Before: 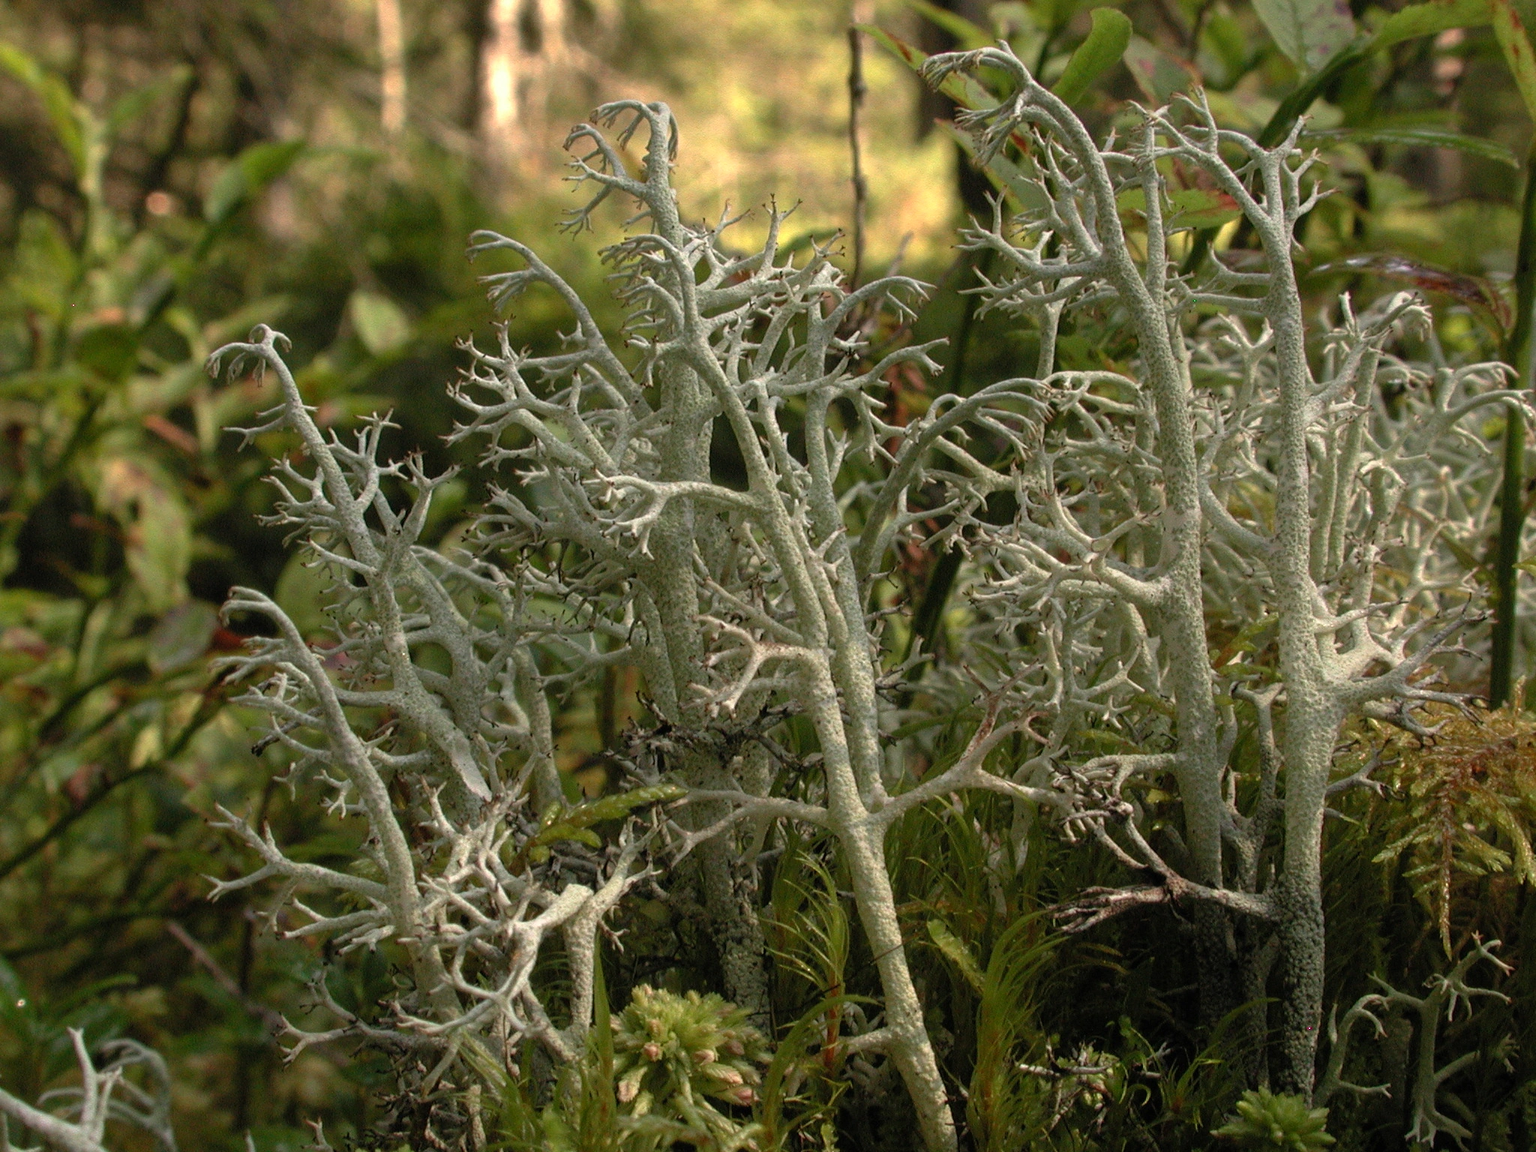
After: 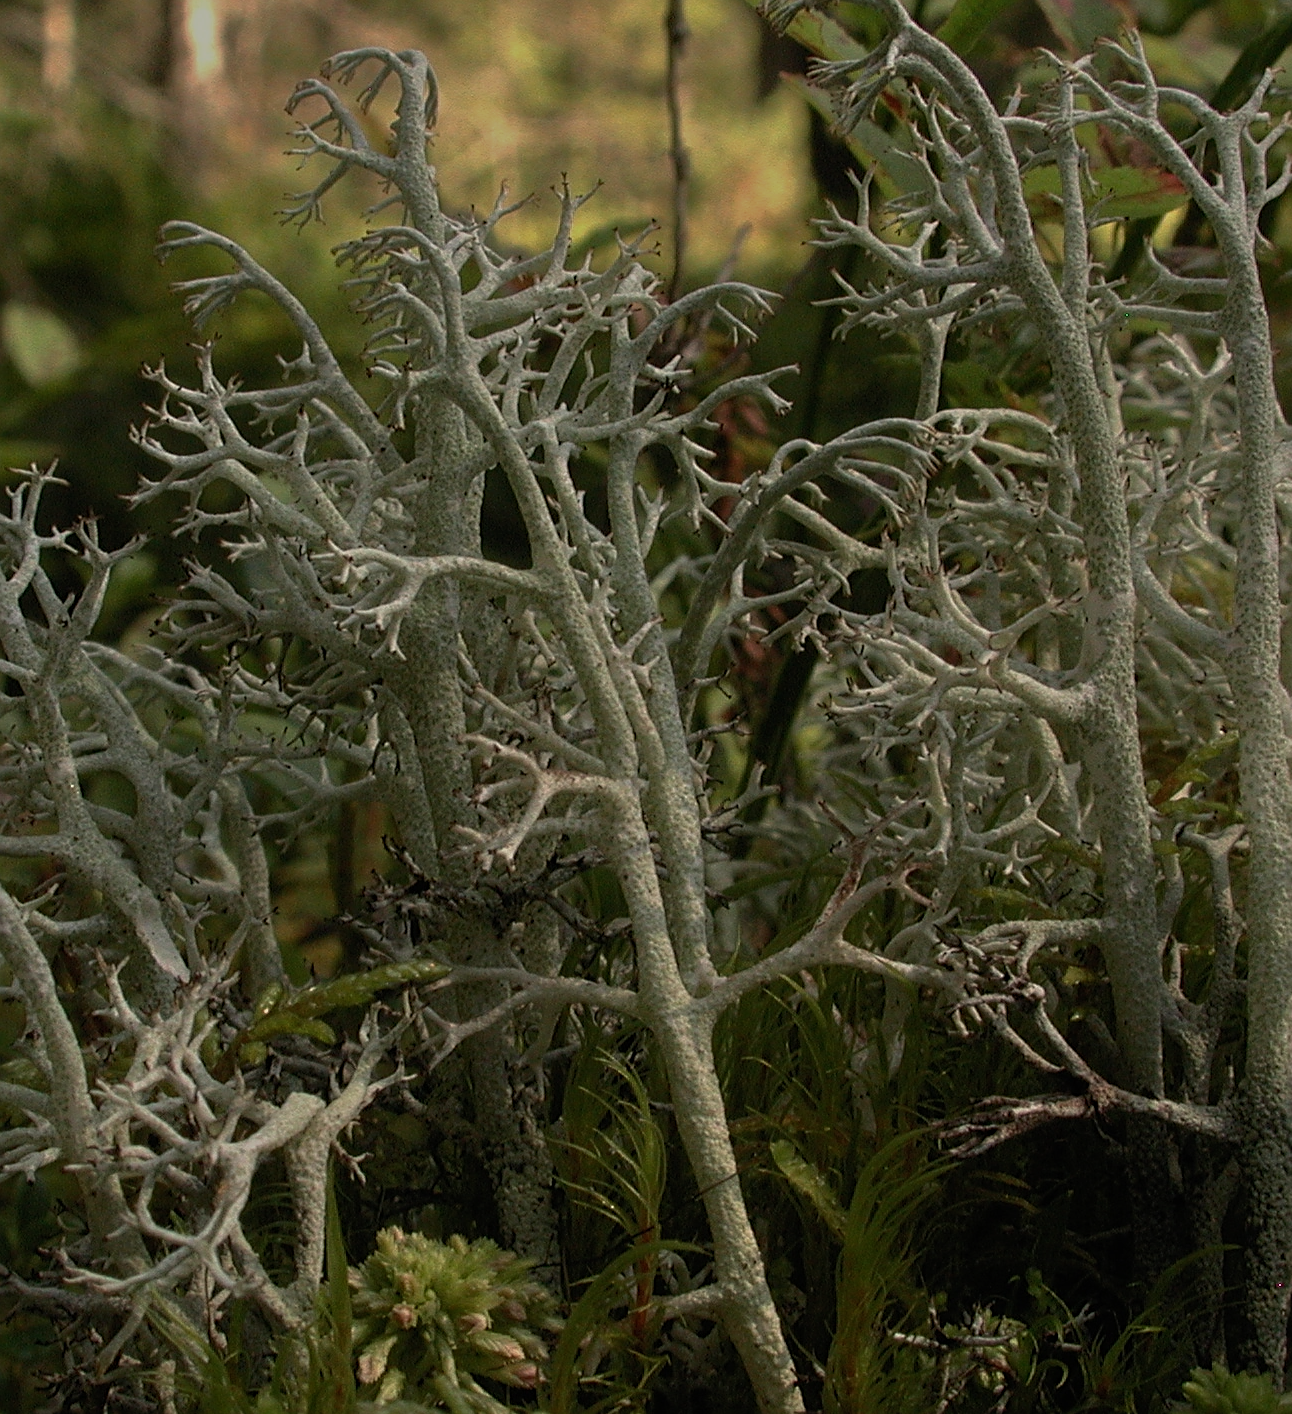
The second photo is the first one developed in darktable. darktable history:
sharpen: on, module defaults
crop and rotate: left 22.76%, top 5.628%, right 14.131%, bottom 2.253%
tone equalizer: -8 EV -1.97 EV, -7 EV -1.98 EV, -6 EV -1.98 EV, -5 EV -1.99 EV, -4 EV -1.98 EV, -3 EV -1.98 EV, -2 EV -2 EV, -1 EV -1.61 EV, +0 EV -1.98 EV
base curve: curves: ch0 [(0, 0) (0.303, 0.277) (1, 1)], preserve colors none
exposure: black level correction -0.001, exposure 0.908 EV, compensate highlight preservation false
